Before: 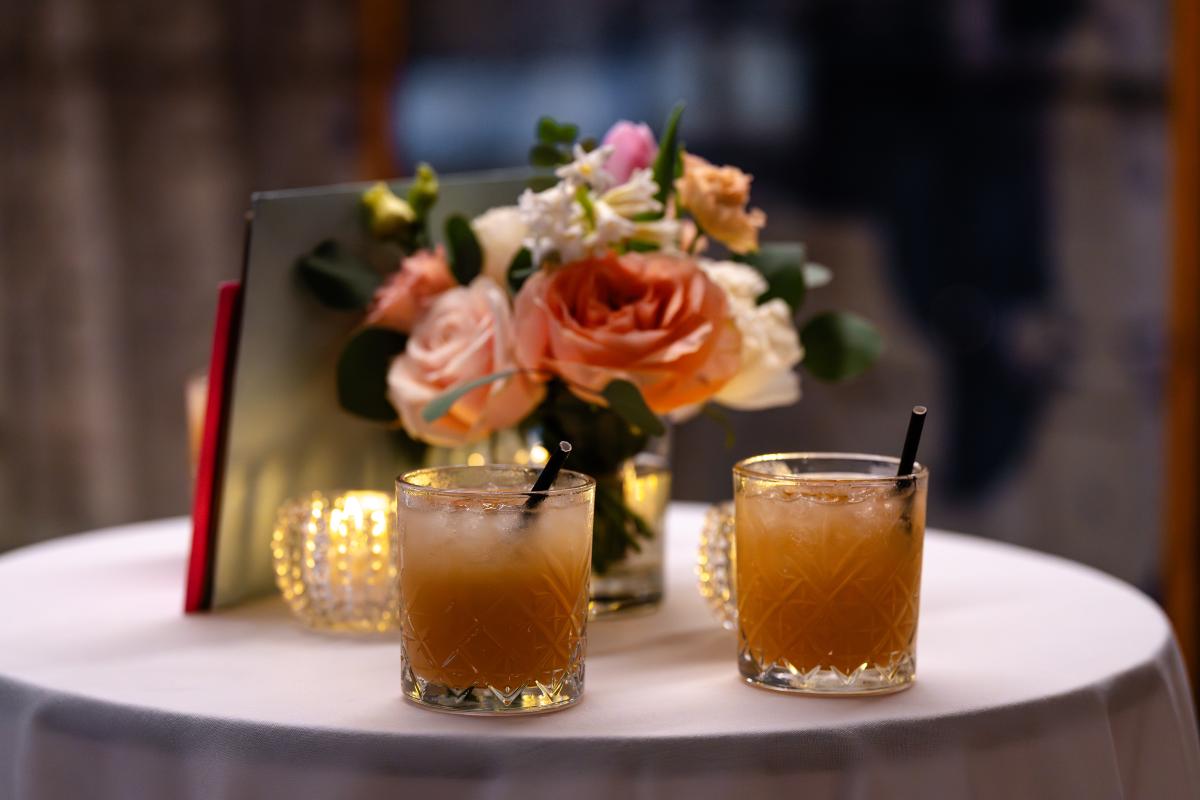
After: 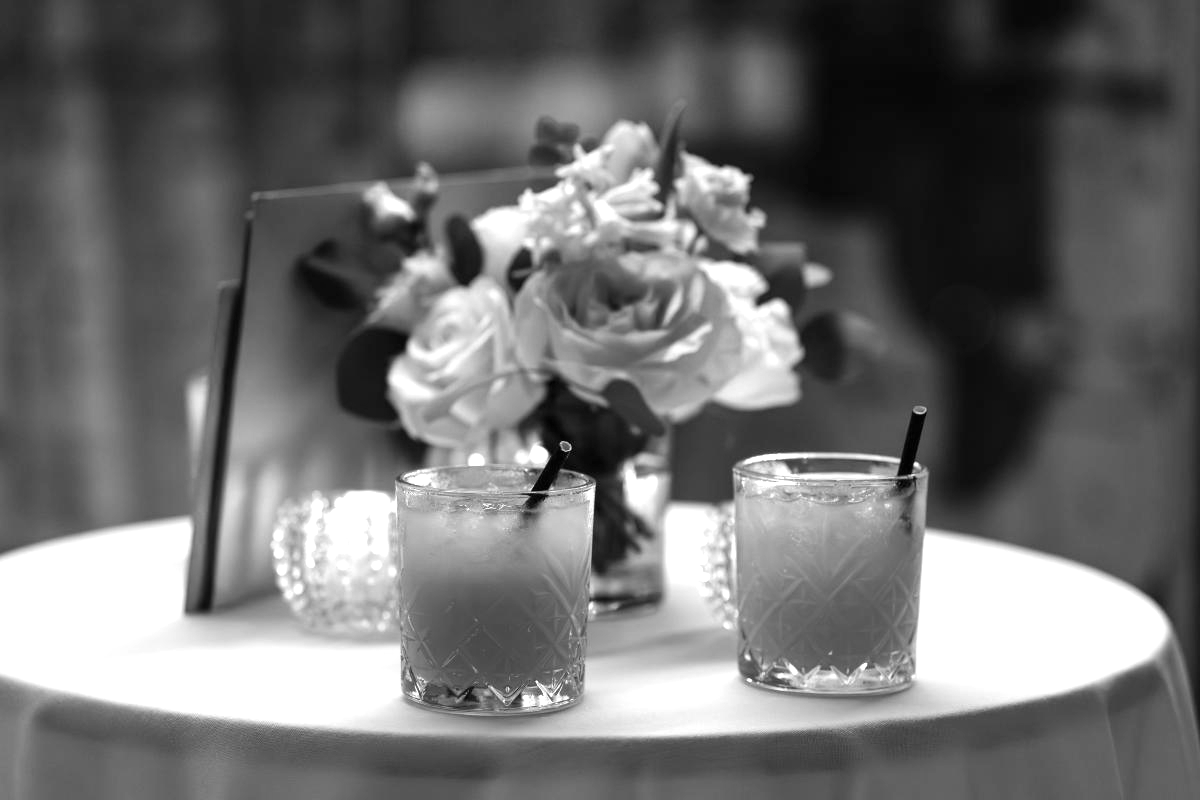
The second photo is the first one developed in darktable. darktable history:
color balance rgb: linear chroma grading › global chroma -16.06%, perceptual saturation grading › global saturation -32.85%, global vibrance -23.56%
monochrome: a 30.25, b 92.03
exposure: black level correction 0, exposure 0.877 EV, compensate exposure bias true, compensate highlight preservation false
